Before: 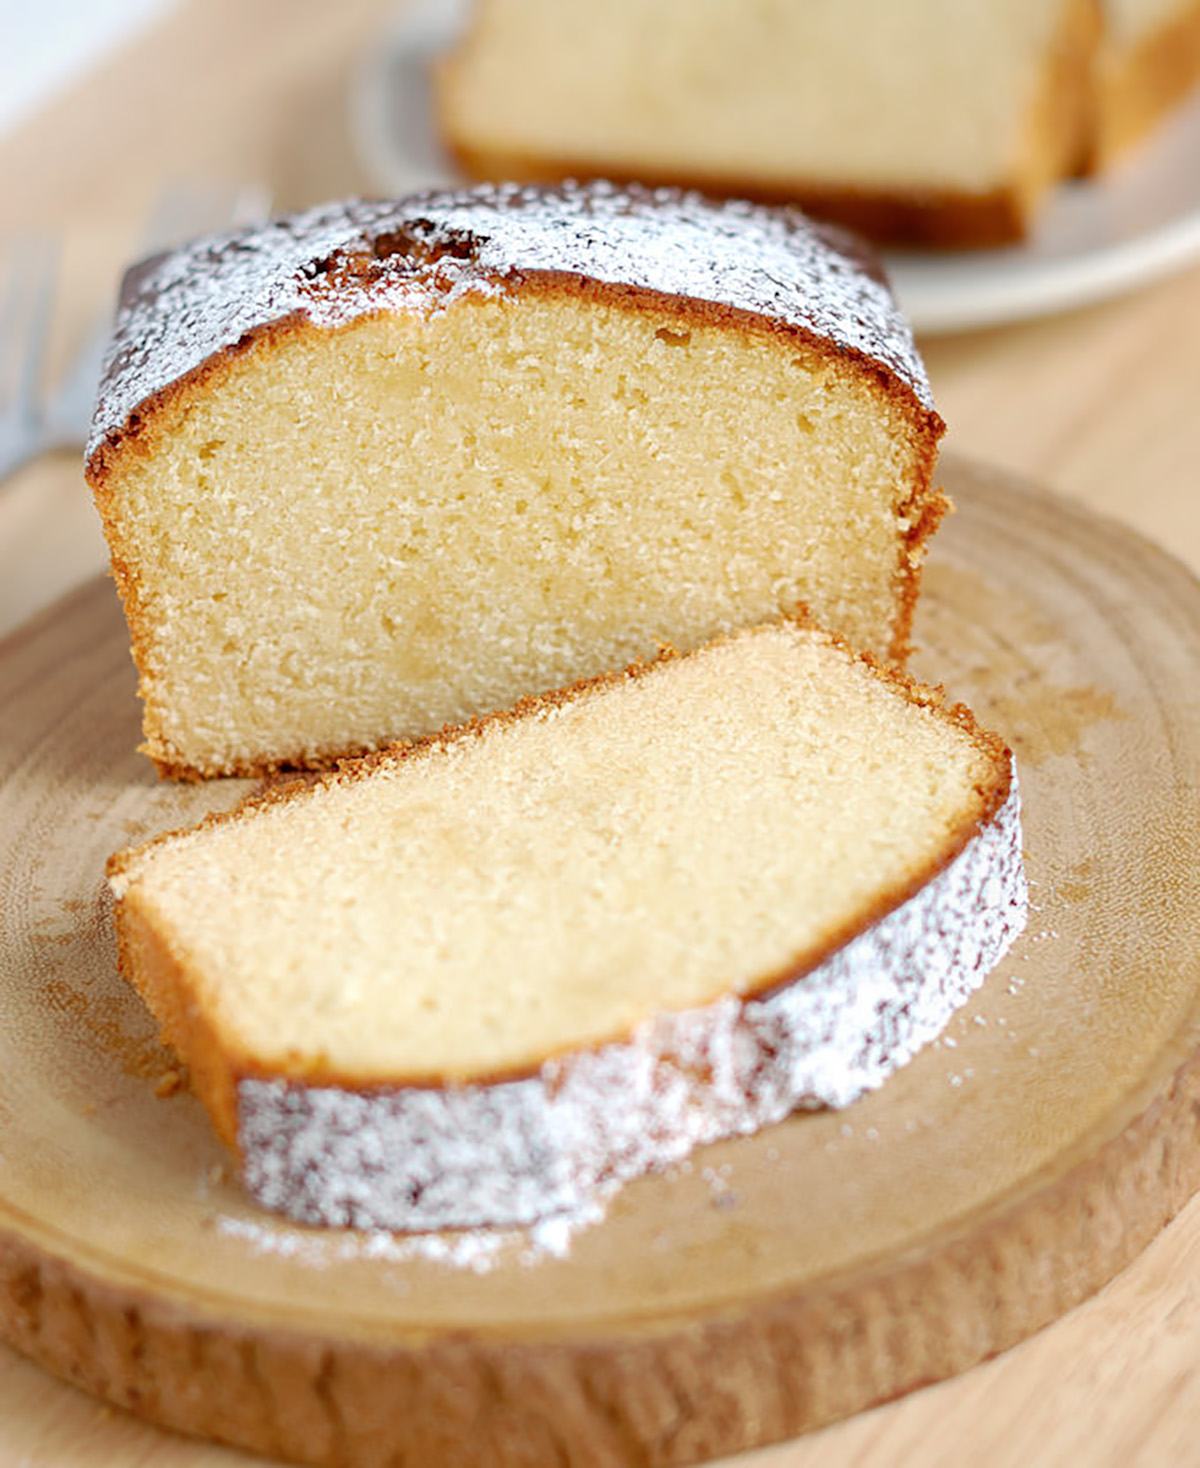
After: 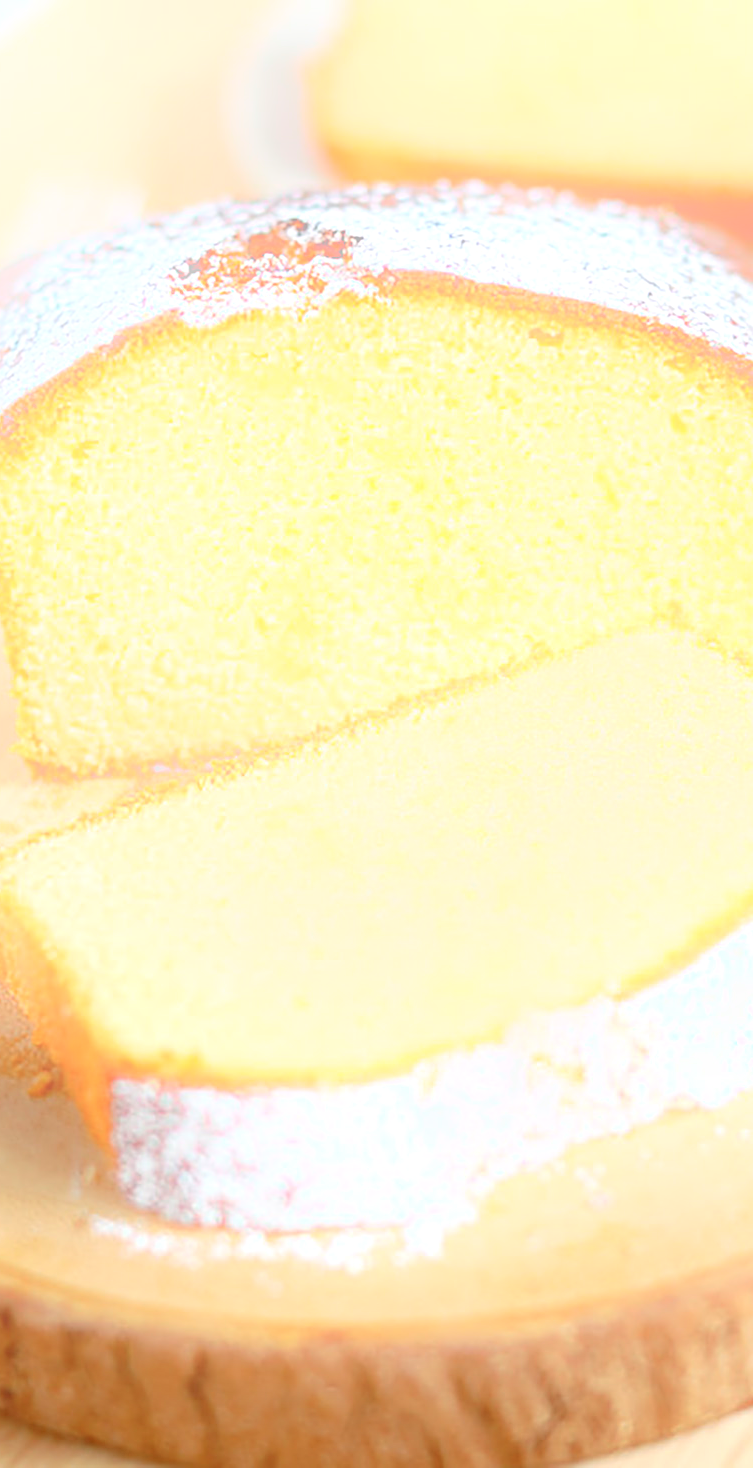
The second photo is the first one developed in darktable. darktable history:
sharpen: on, module defaults
exposure: black level correction 0, exposure 0.5 EV, compensate highlight preservation false
crop: left 10.644%, right 26.528%
bloom: on, module defaults
